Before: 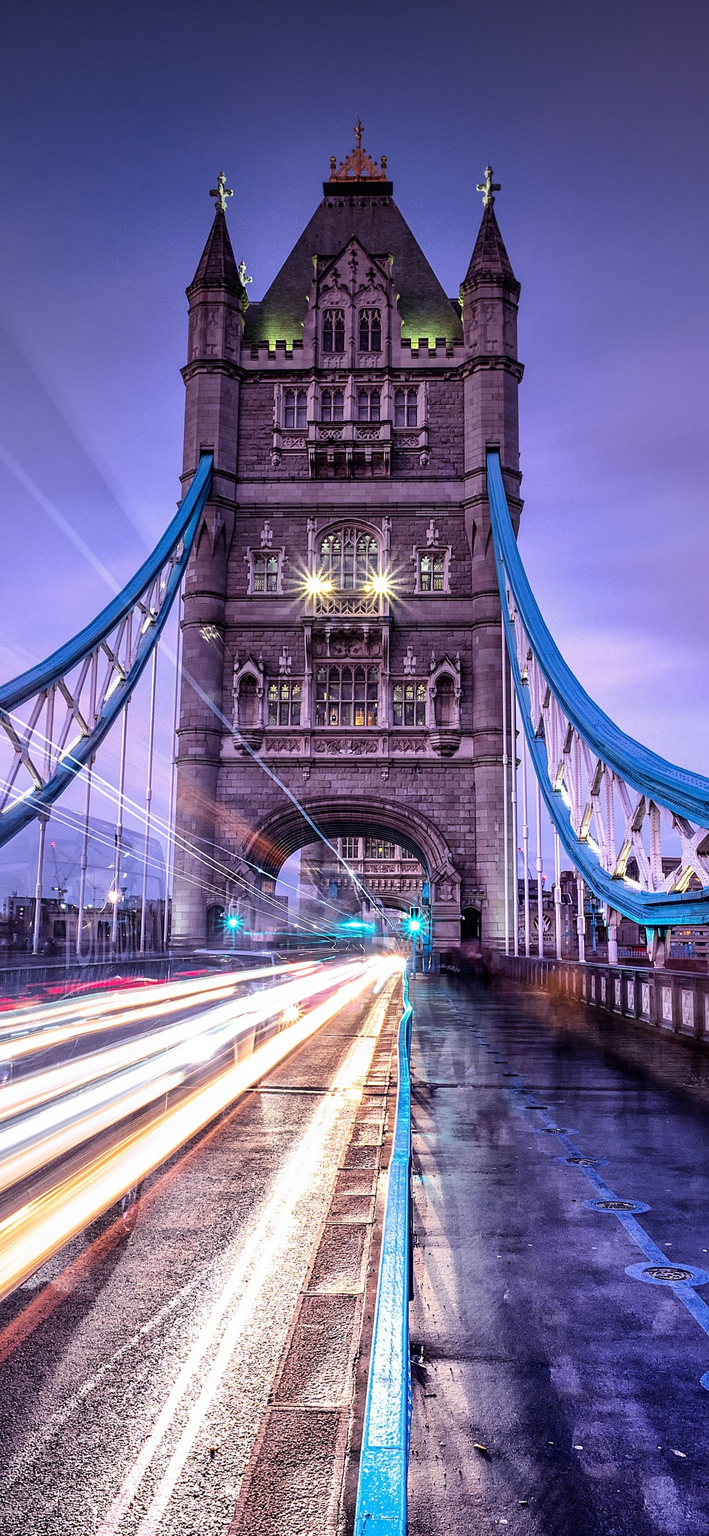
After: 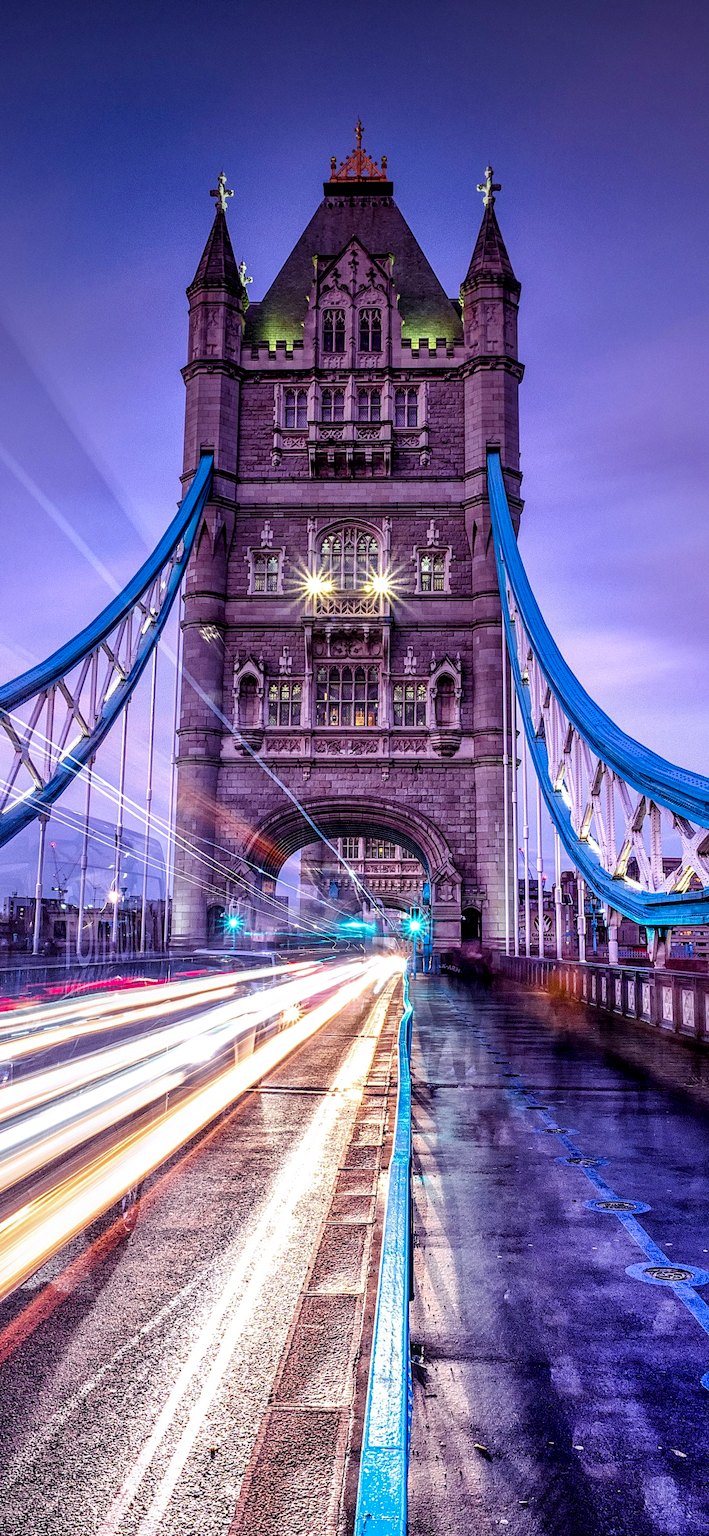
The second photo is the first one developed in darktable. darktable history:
local contrast: on, module defaults
color balance rgb: power › hue 328.82°, perceptual saturation grading › global saturation 19.54%, perceptual saturation grading › highlights -25.243%, perceptual saturation grading › shadows 50.134%
